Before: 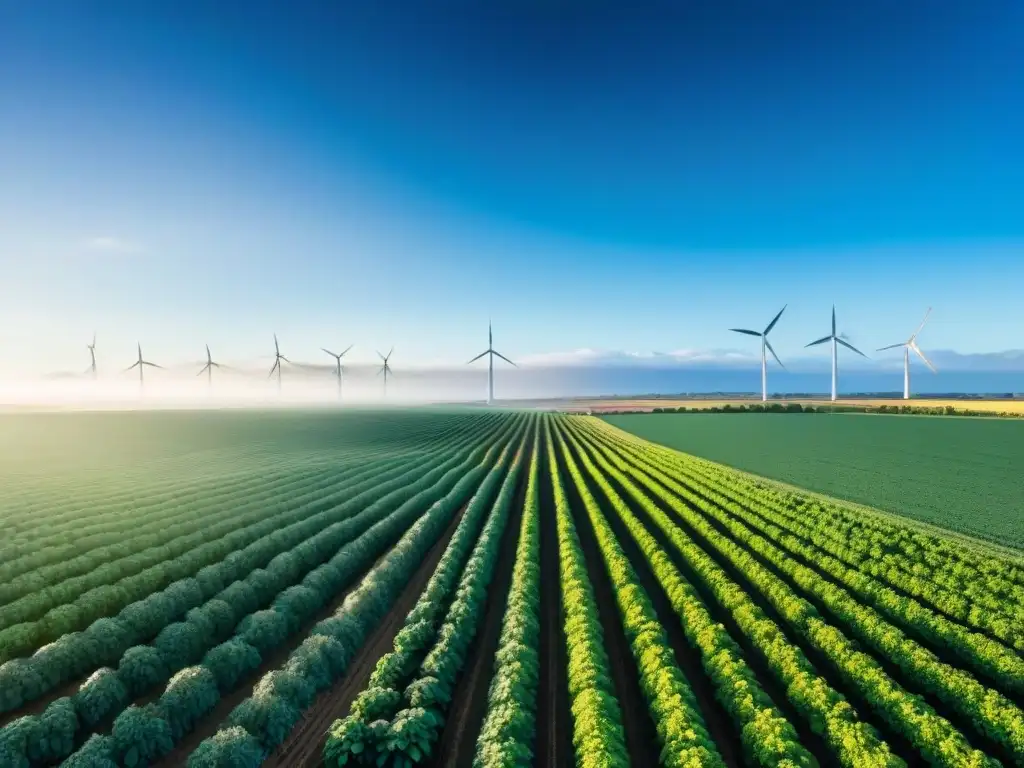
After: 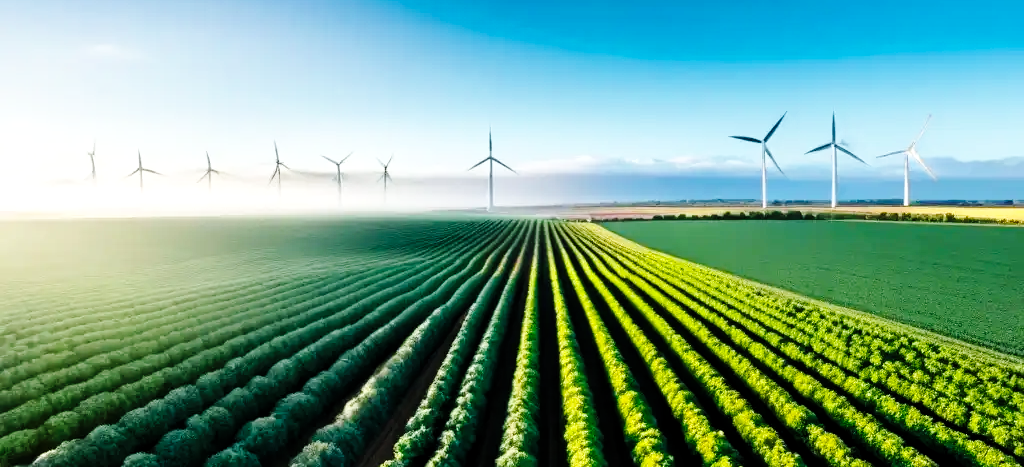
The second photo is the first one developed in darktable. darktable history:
base curve: curves: ch0 [(0, 0) (0.036, 0.025) (0.121, 0.166) (0.206, 0.329) (0.605, 0.79) (1, 1)], preserve colors none
color balance rgb: linear chroma grading › global chroma 9.08%, perceptual saturation grading › global saturation 0.084%, global vibrance 0.681%
crop and rotate: top 25.214%, bottom 13.96%
levels: black 3.85%, white 99.99%, levels [0.029, 0.545, 0.971]
contrast equalizer: y [[0.5, 0.5, 0.5, 0.539, 0.64, 0.611], [0.5 ×6], [0.5 ×6], [0 ×6], [0 ×6]], mix 0.151
tone equalizer: smoothing diameter 2.09%, edges refinement/feathering 17.93, mask exposure compensation -1.57 EV, filter diffusion 5
